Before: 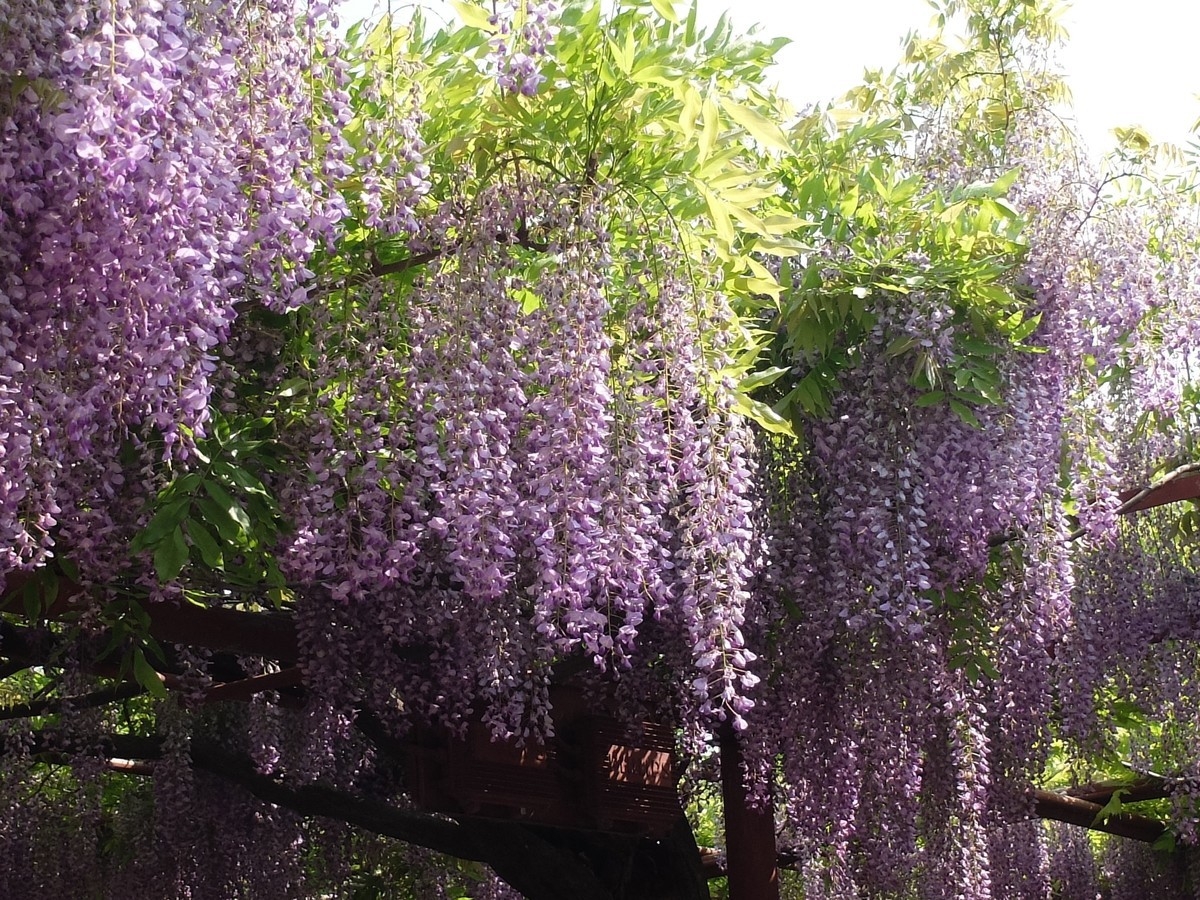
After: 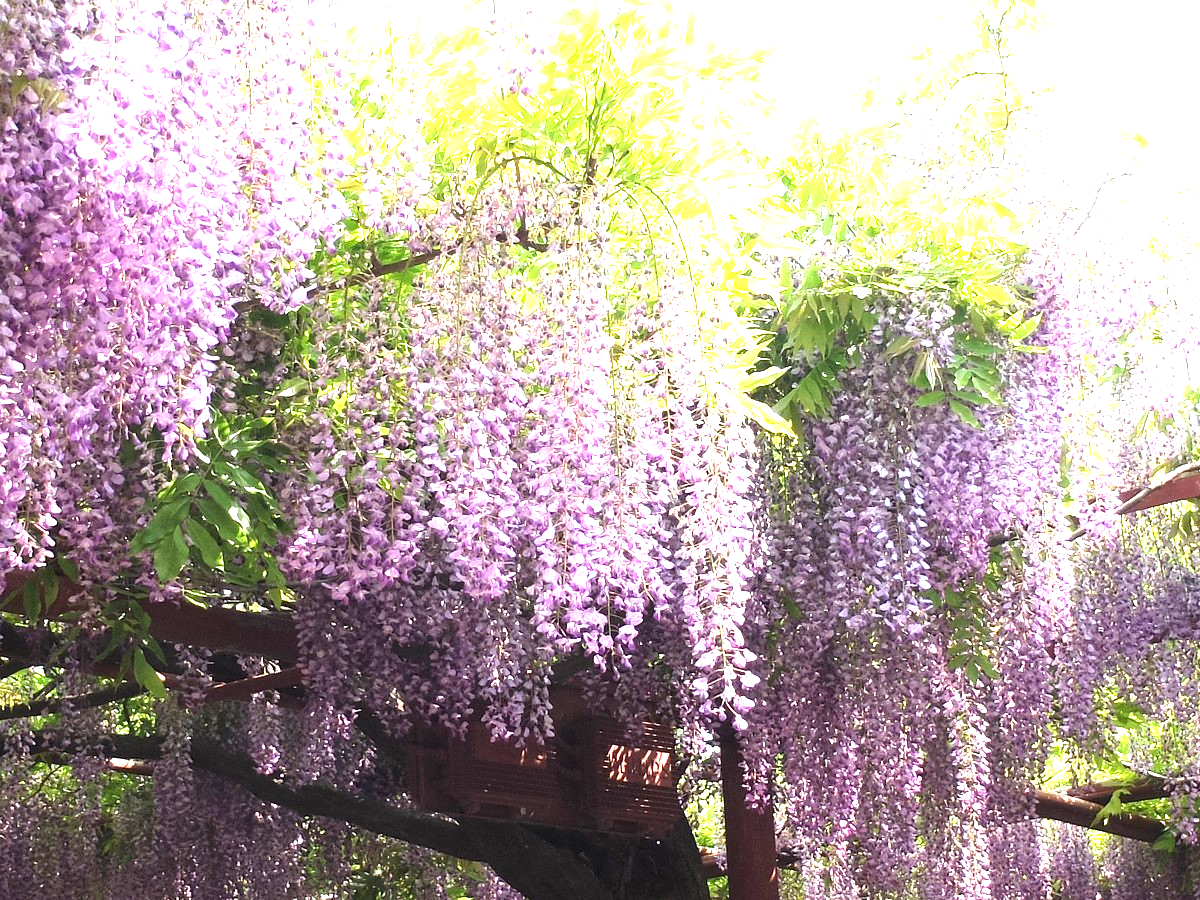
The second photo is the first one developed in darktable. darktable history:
local contrast: highlights 103%, shadows 99%, detail 119%, midtone range 0.2
exposure: exposure 2.19 EV, compensate highlight preservation false
